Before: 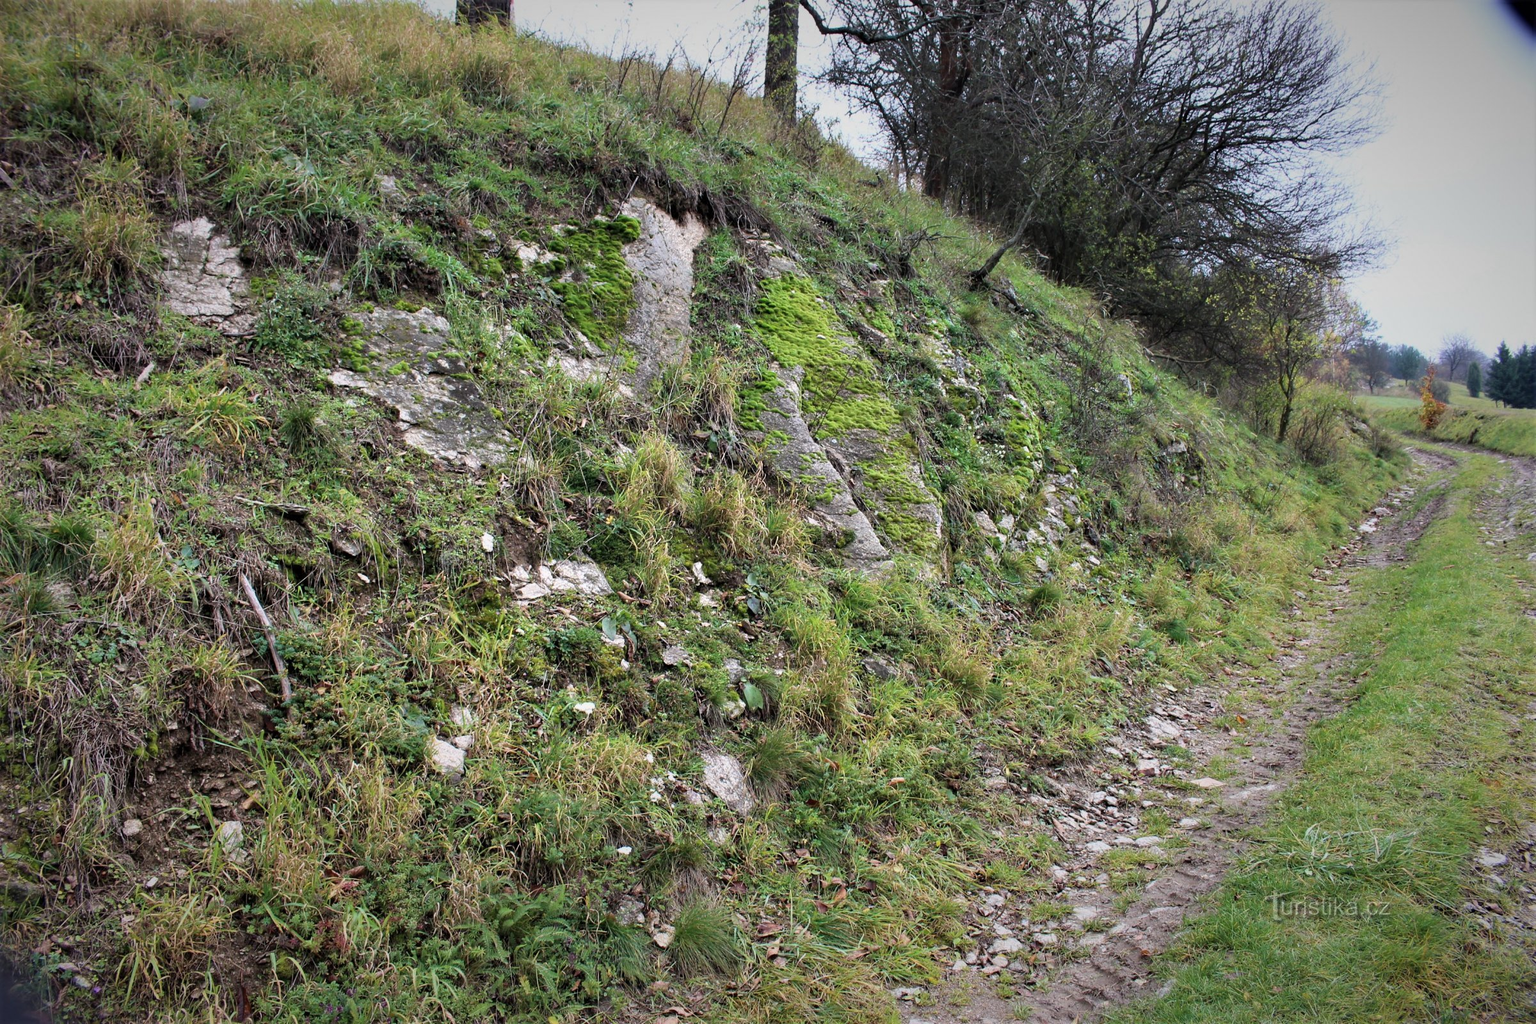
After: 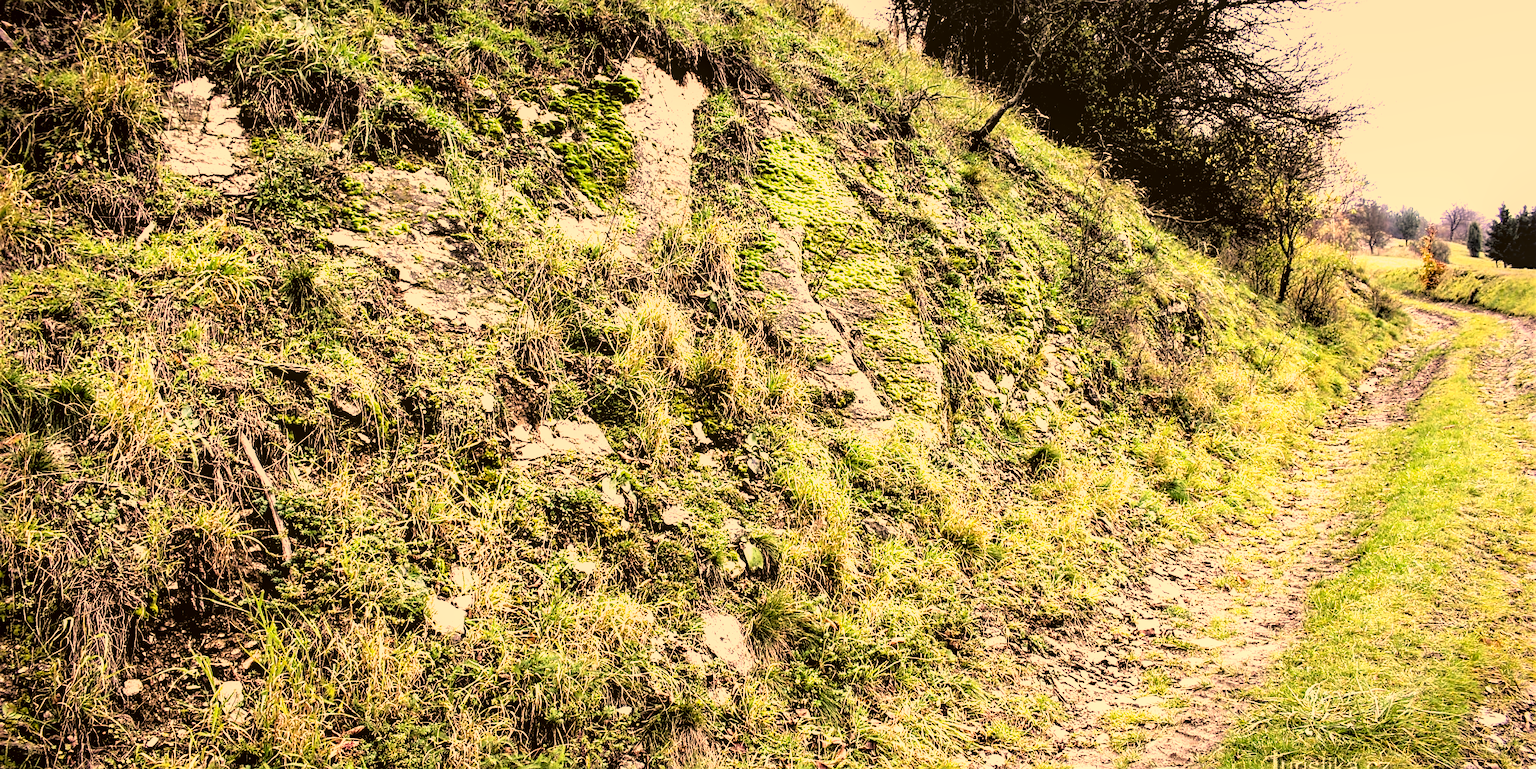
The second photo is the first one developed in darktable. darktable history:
crop: top 13.706%, bottom 11.047%
exposure: black level correction 0, exposure 0.498 EV, compensate highlight preservation false
local contrast: on, module defaults
filmic rgb: black relative exposure -3.64 EV, white relative exposure 2.44 EV, hardness 3.29
sharpen: on, module defaults
tone equalizer: -8 EV -1.12 EV, -7 EV -0.983 EV, -6 EV -0.829 EV, -5 EV -0.613 EV, -3 EV 0.577 EV, -2 EV 0.851 EV, -1 EV 0.998 EV, +0 EV 1.08 EV, smoothing diameter 2.11%, edges refinement/feathering 21.35, mask exposure compensation -1.57 EV, filter diffusion 5
color correction: highlights a* 18.12, highlights b* 35.42, shadows a* 1.92, shadows b* 6.02, saturation 1.02
